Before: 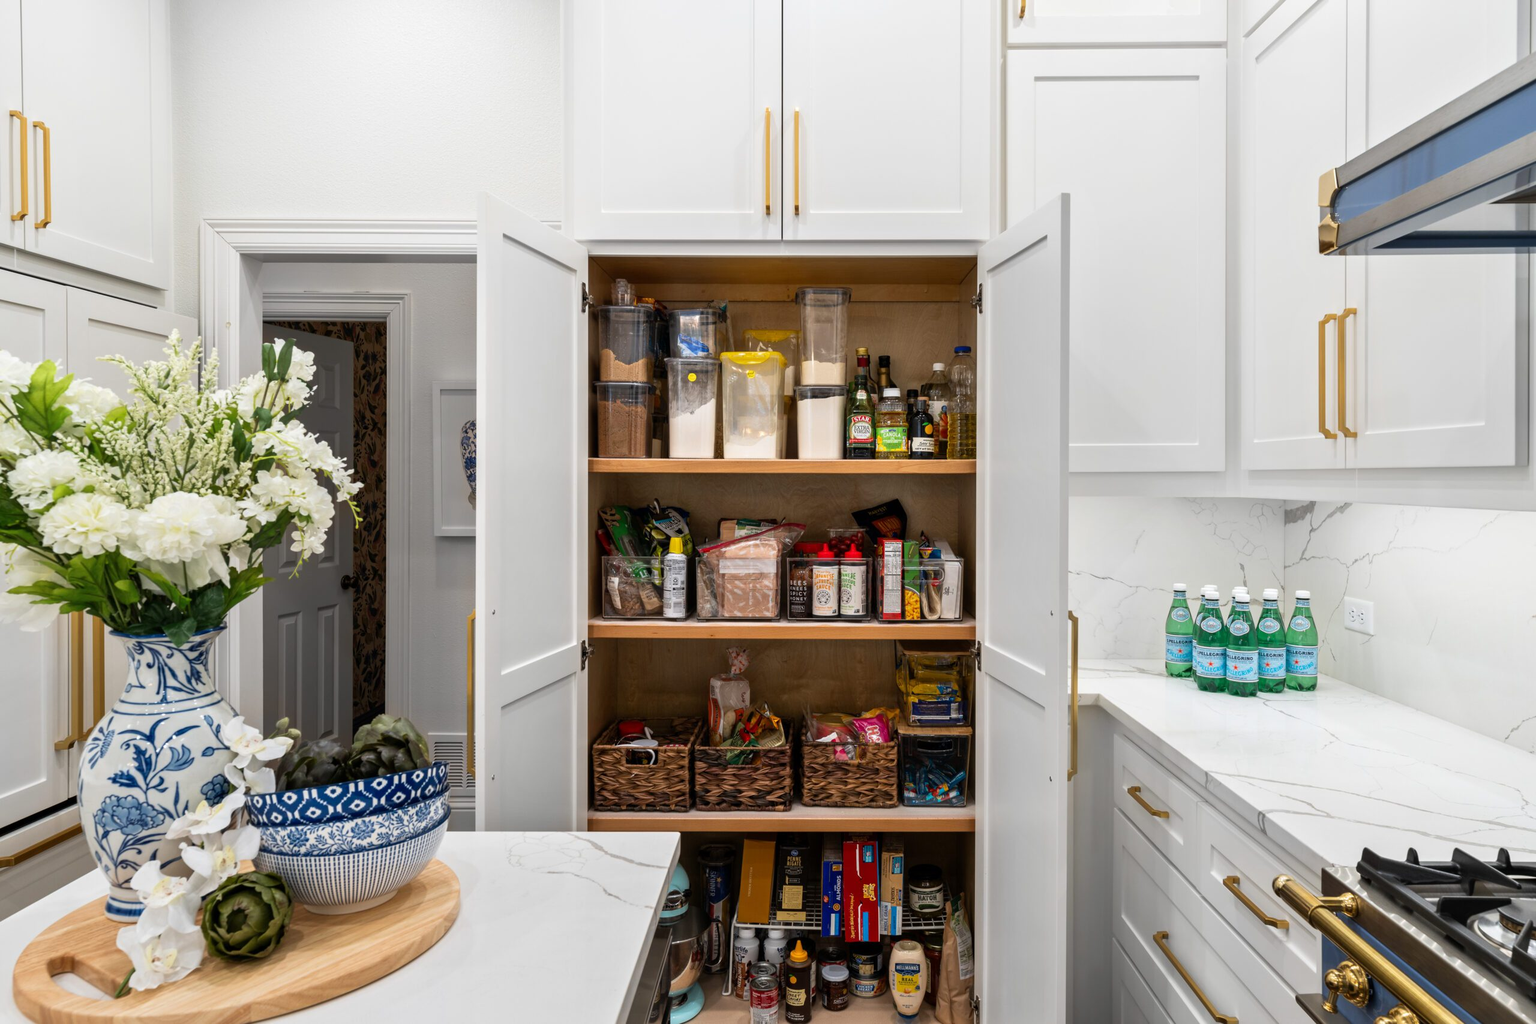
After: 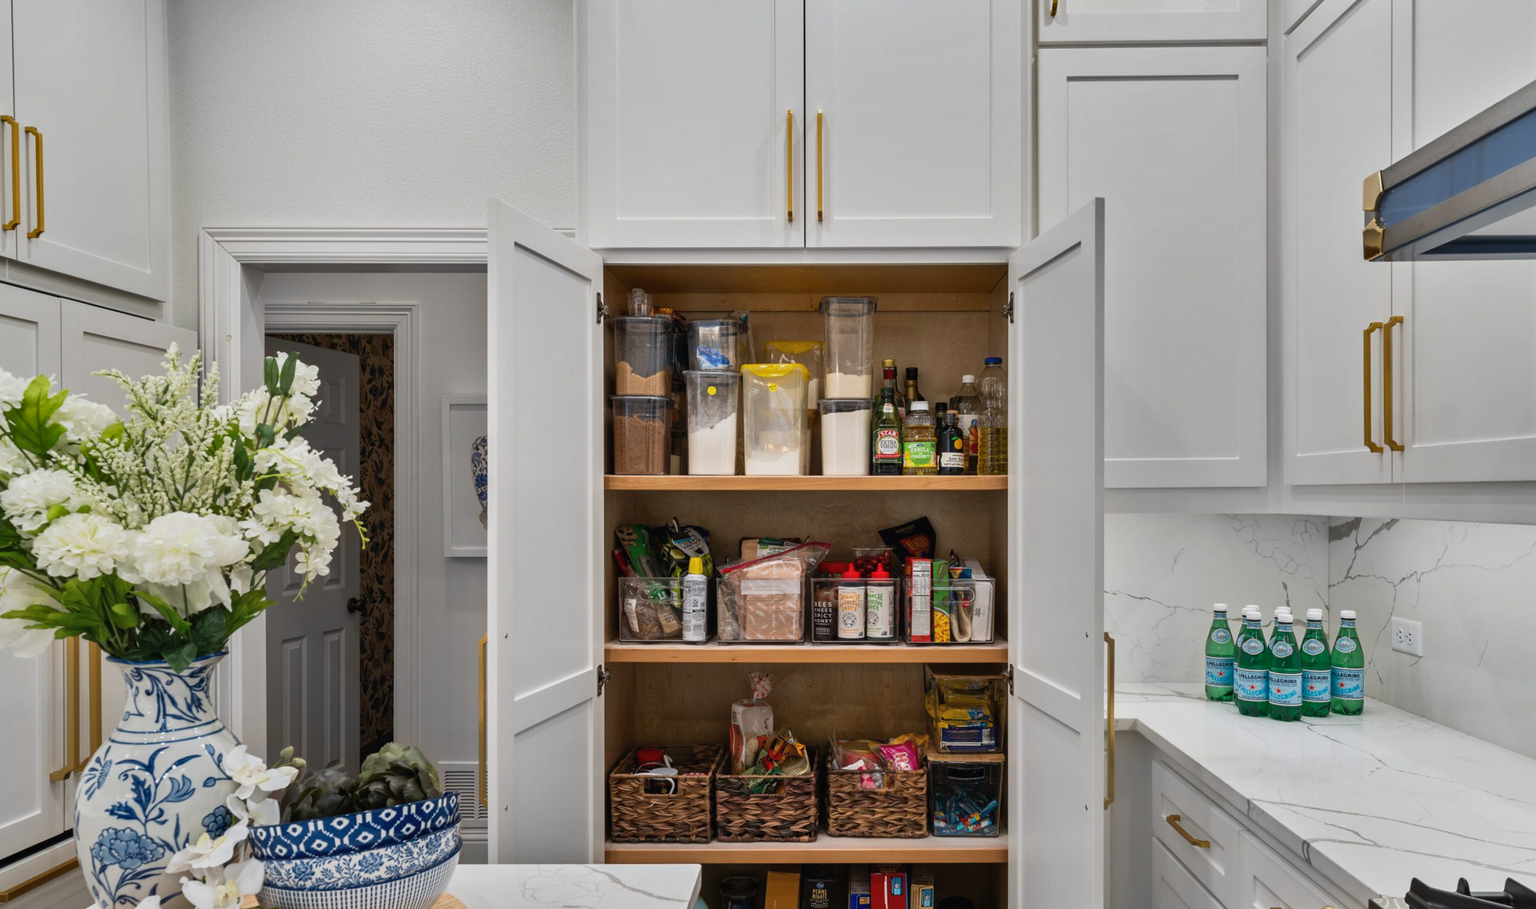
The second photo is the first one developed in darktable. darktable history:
crop and rotate: angle 0.2°, left 0.275%, right 3.127%, bottom 14.18%
exposure: black level correction -0.025, exposure -0.117 EV
shadows and highlights: radius 118.69, shadows 42.21, highlights -61.56, soften with gaussian
